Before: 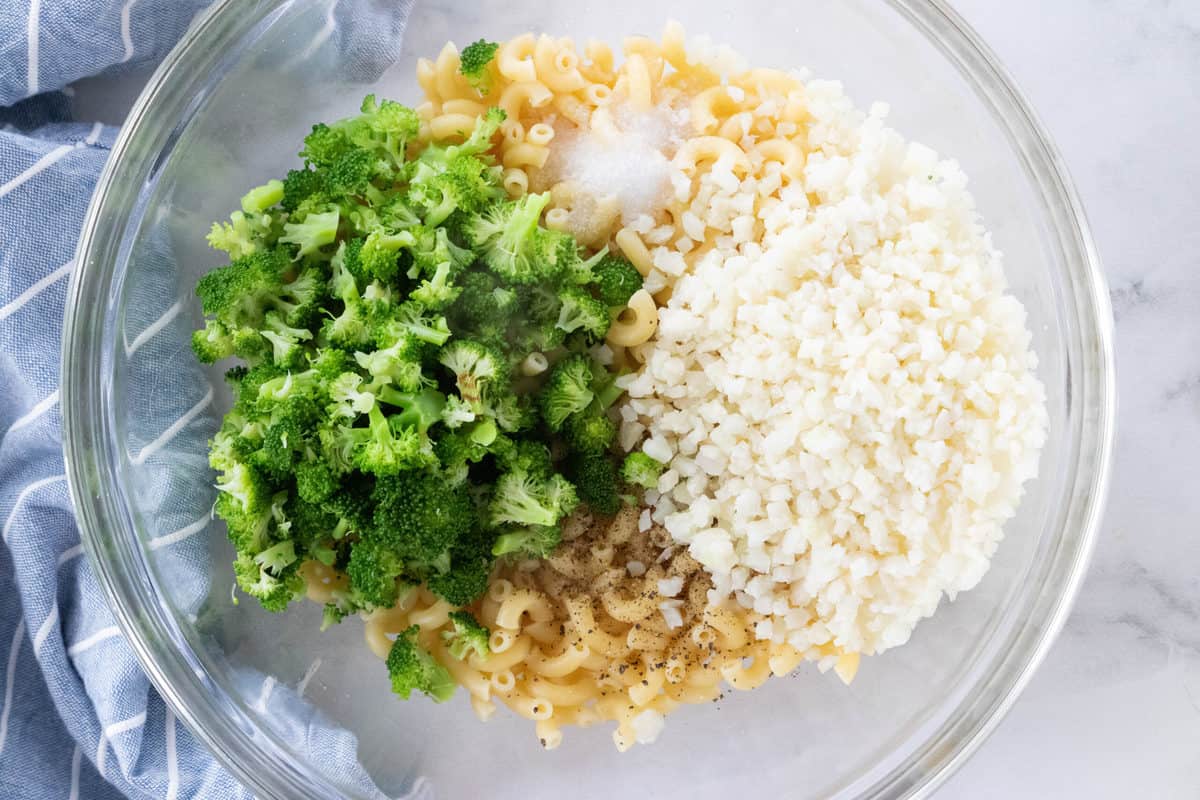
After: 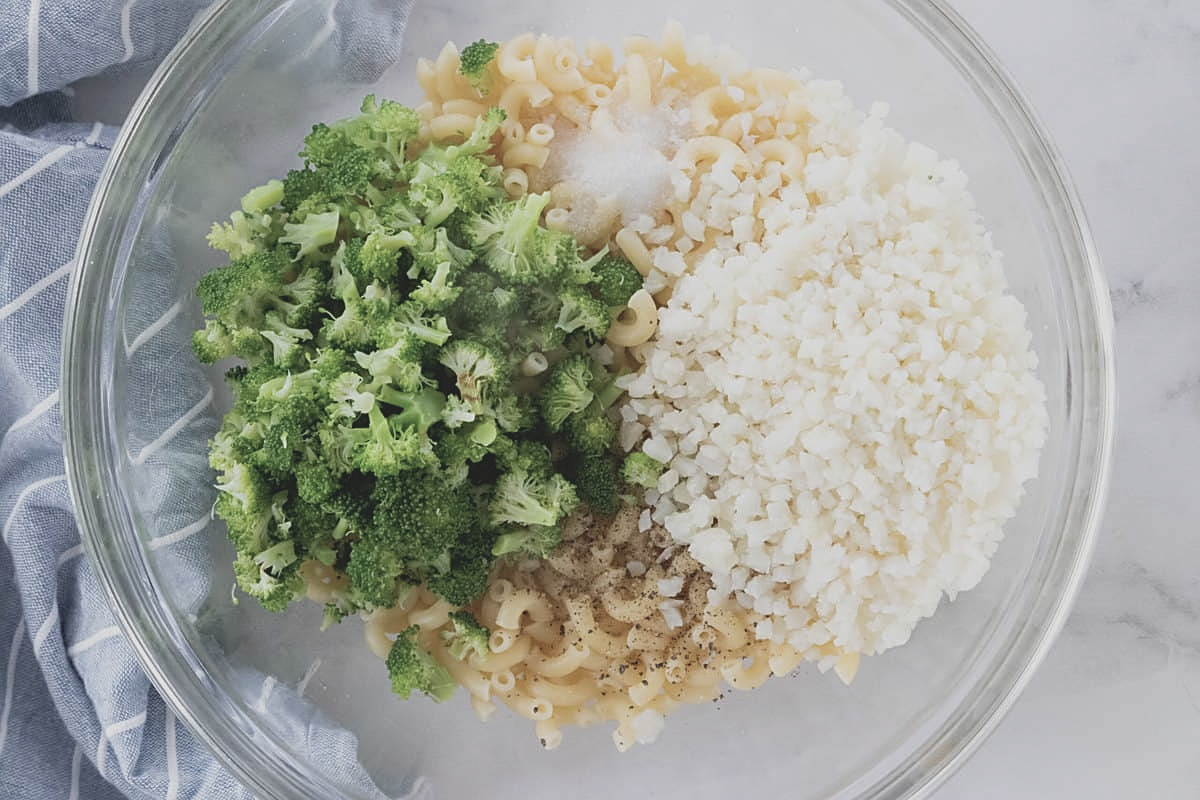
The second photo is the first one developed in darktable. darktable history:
contrast brightness saturation: contrast -0.249, saturation -0.446
sharpen: on, module defaults
